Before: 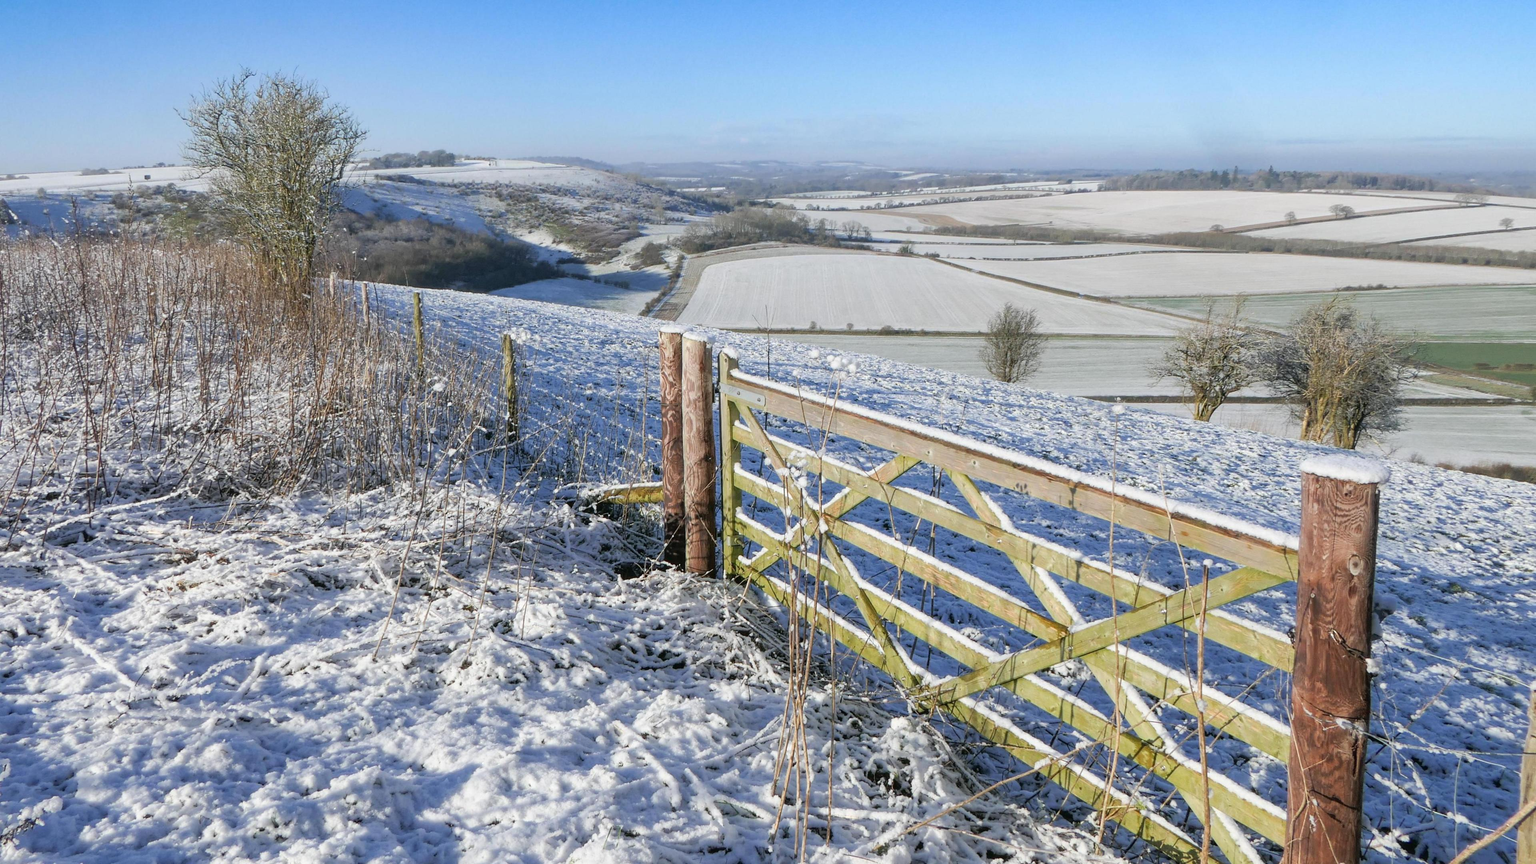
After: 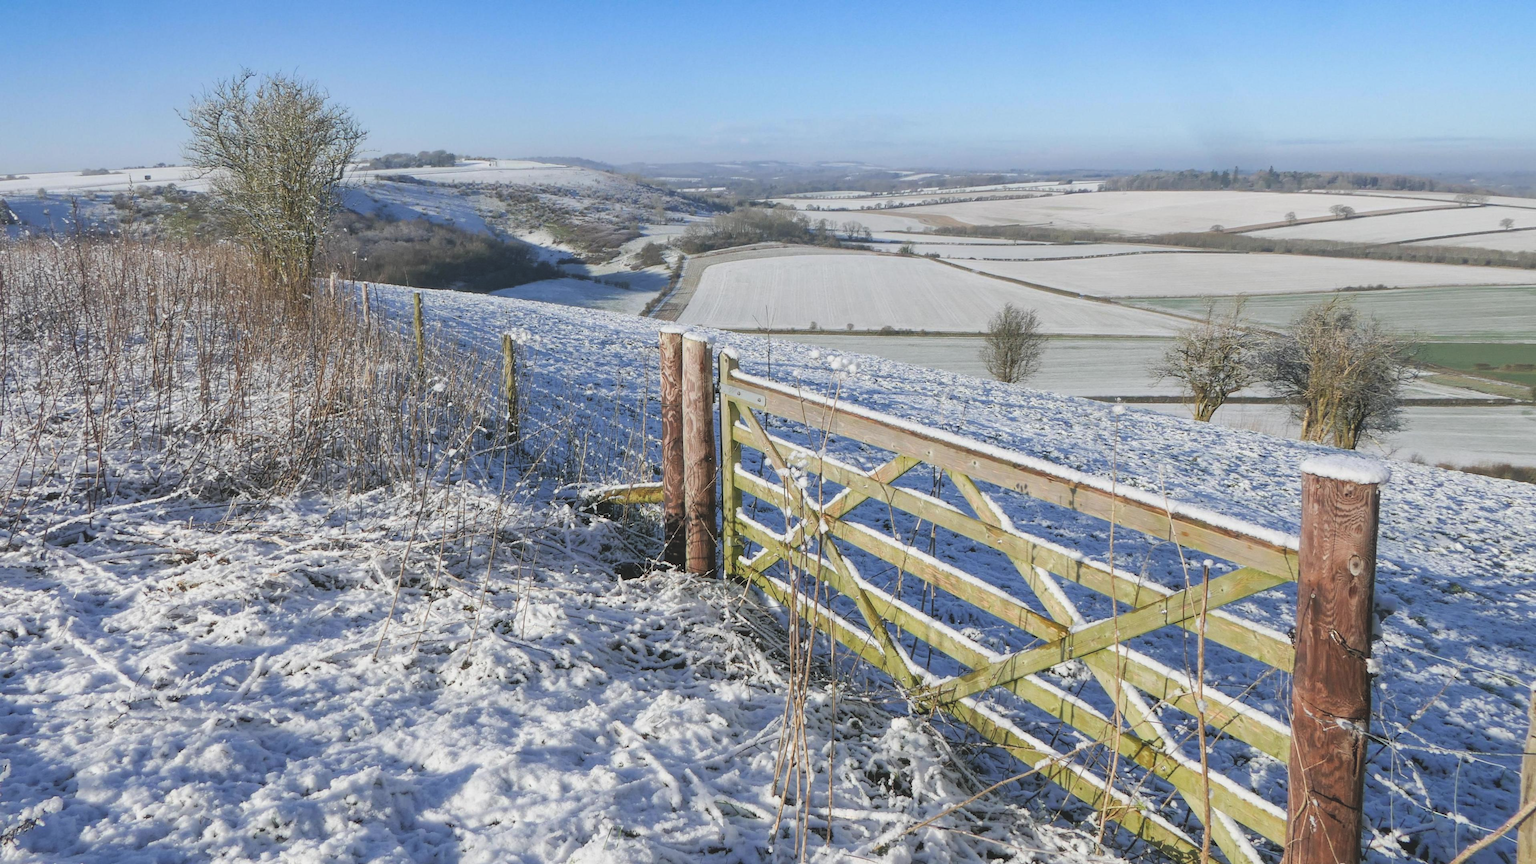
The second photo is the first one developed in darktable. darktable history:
exposure: black level correction -0.015, exposure -0.128 EV, compensate highlight preservation false
